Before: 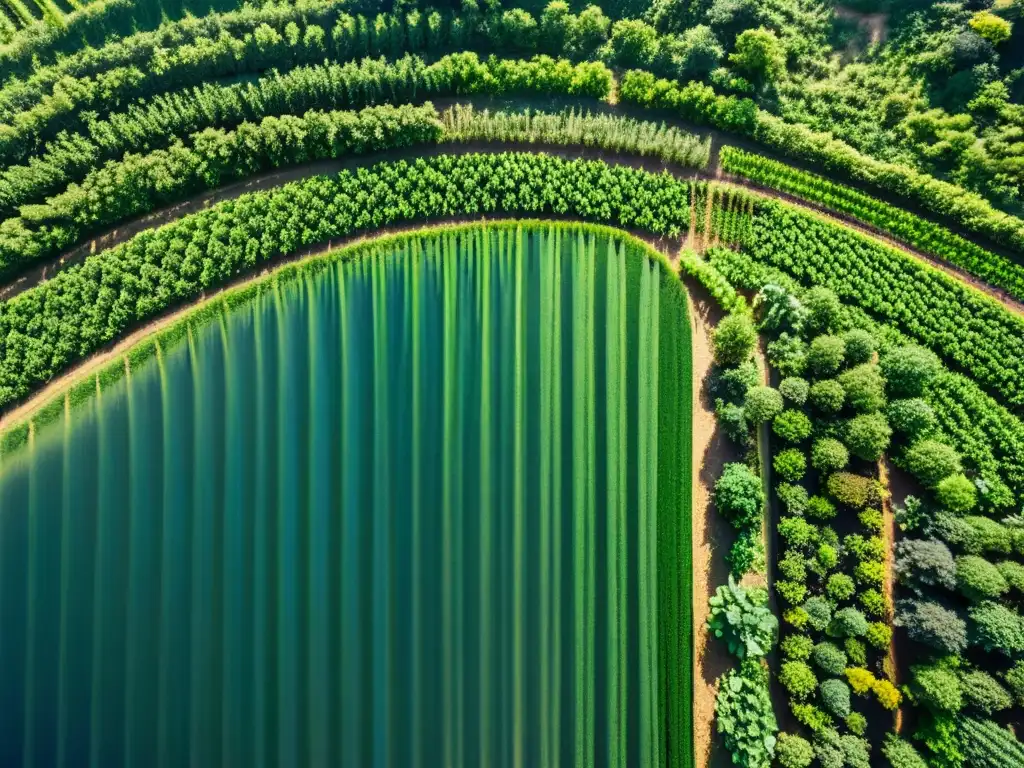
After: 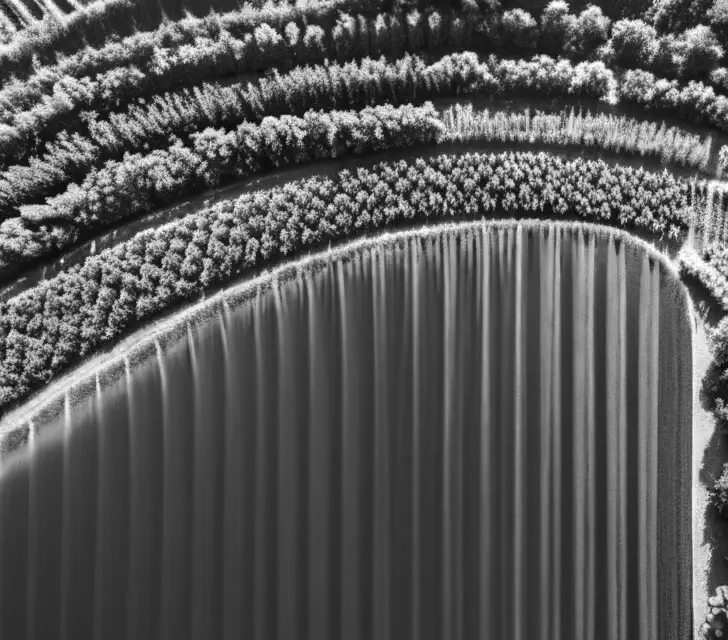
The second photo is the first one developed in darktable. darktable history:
color zones: curves: ch0 [(0.002, 0.593) (0.143, 0.417) (0.285, 0.541) (0.455, 0.289) (0.608, 0.327) (0.727, 0.283) (0.869, 0.571) (1, 0.603)]; ch1 [(0, 0) (0.143, 0) (0.286, 0) (0.429, 0) (0.571, 0) (0.714, 0) (0.857, 0)]
color balance rgb: linear chroma grading › global chroma 15%, perceptual saturation grading › global saturation 30%
crop: right 28.885%, bottom 16.626%
